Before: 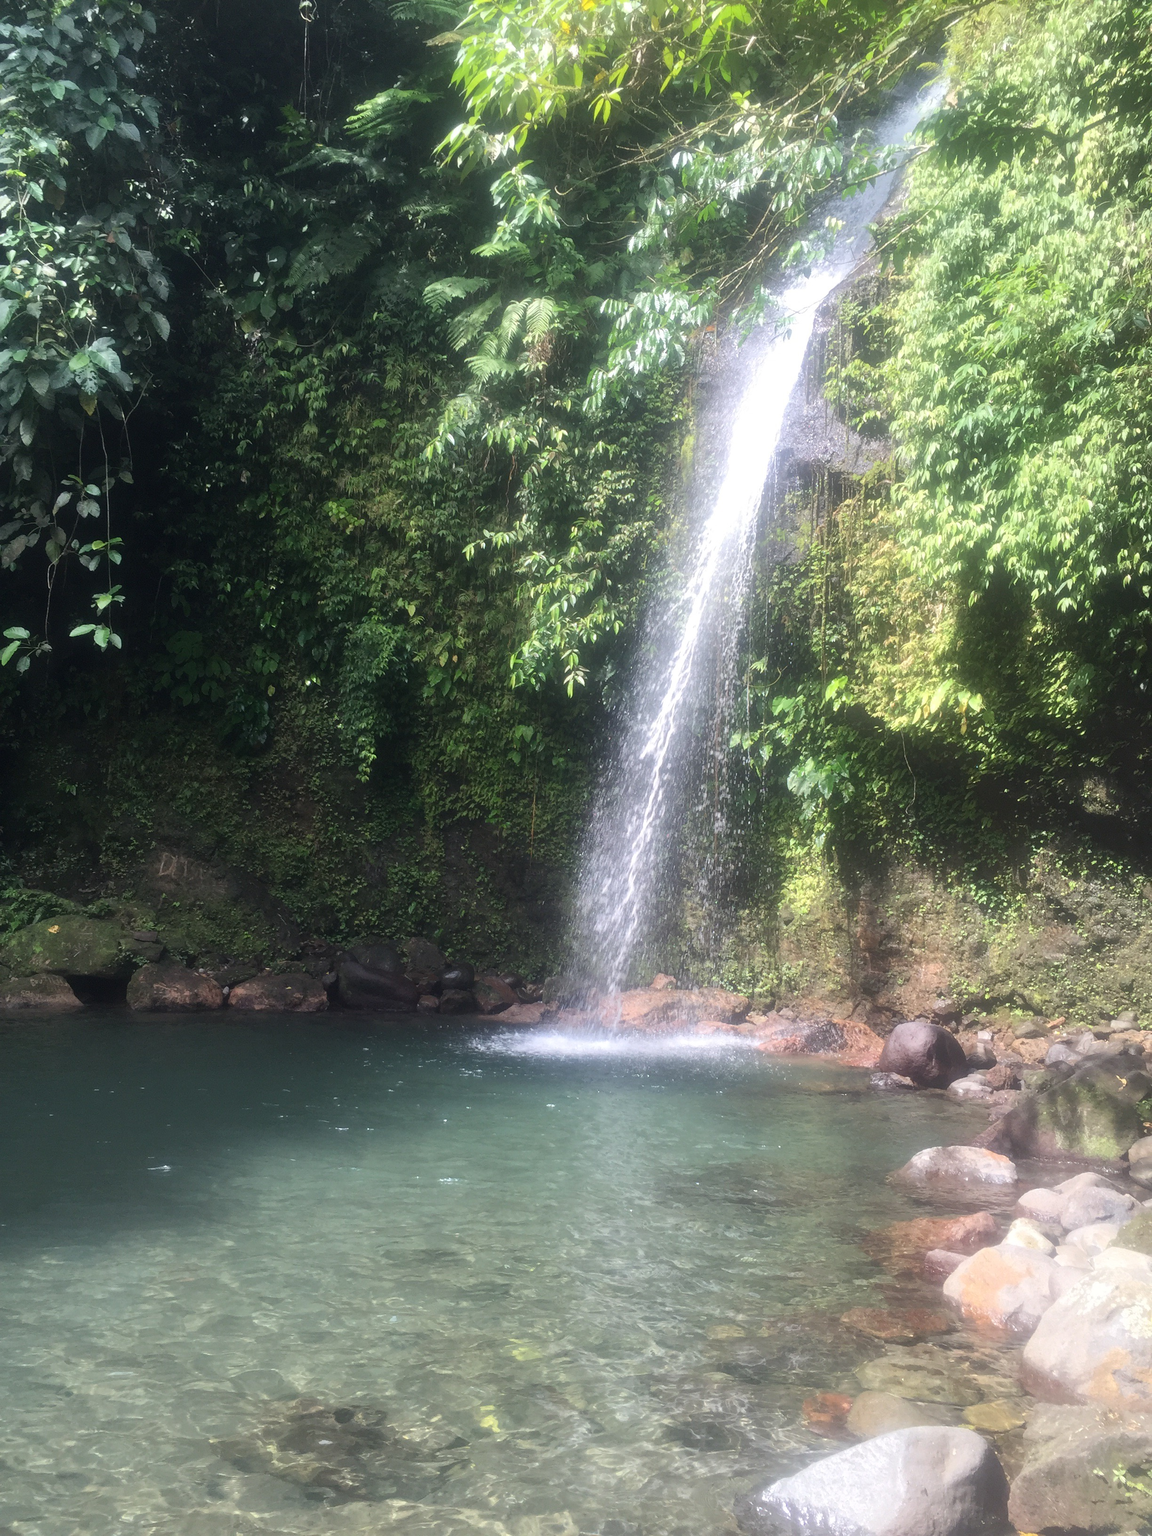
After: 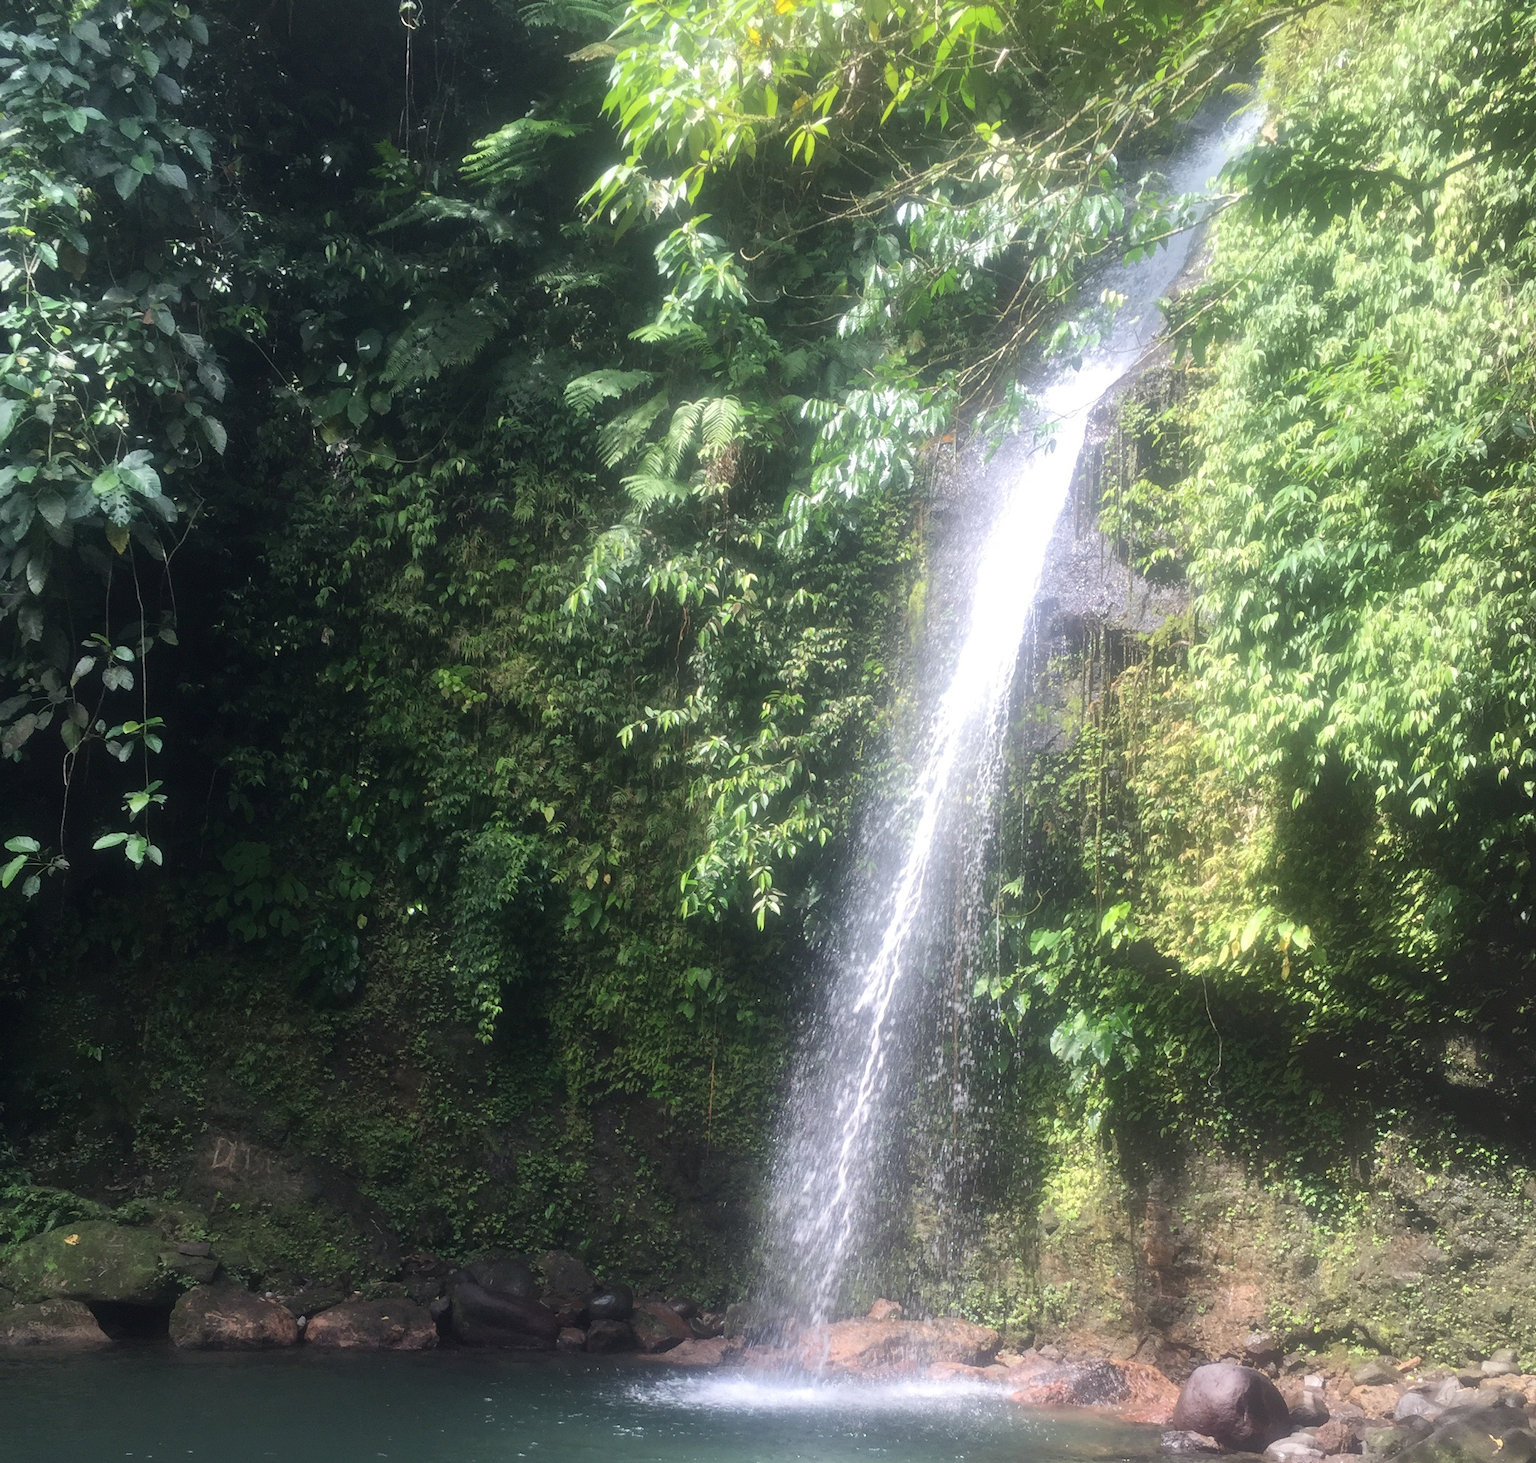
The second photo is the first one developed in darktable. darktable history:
white balance: emerald 1
crop: bottom 28.576%
